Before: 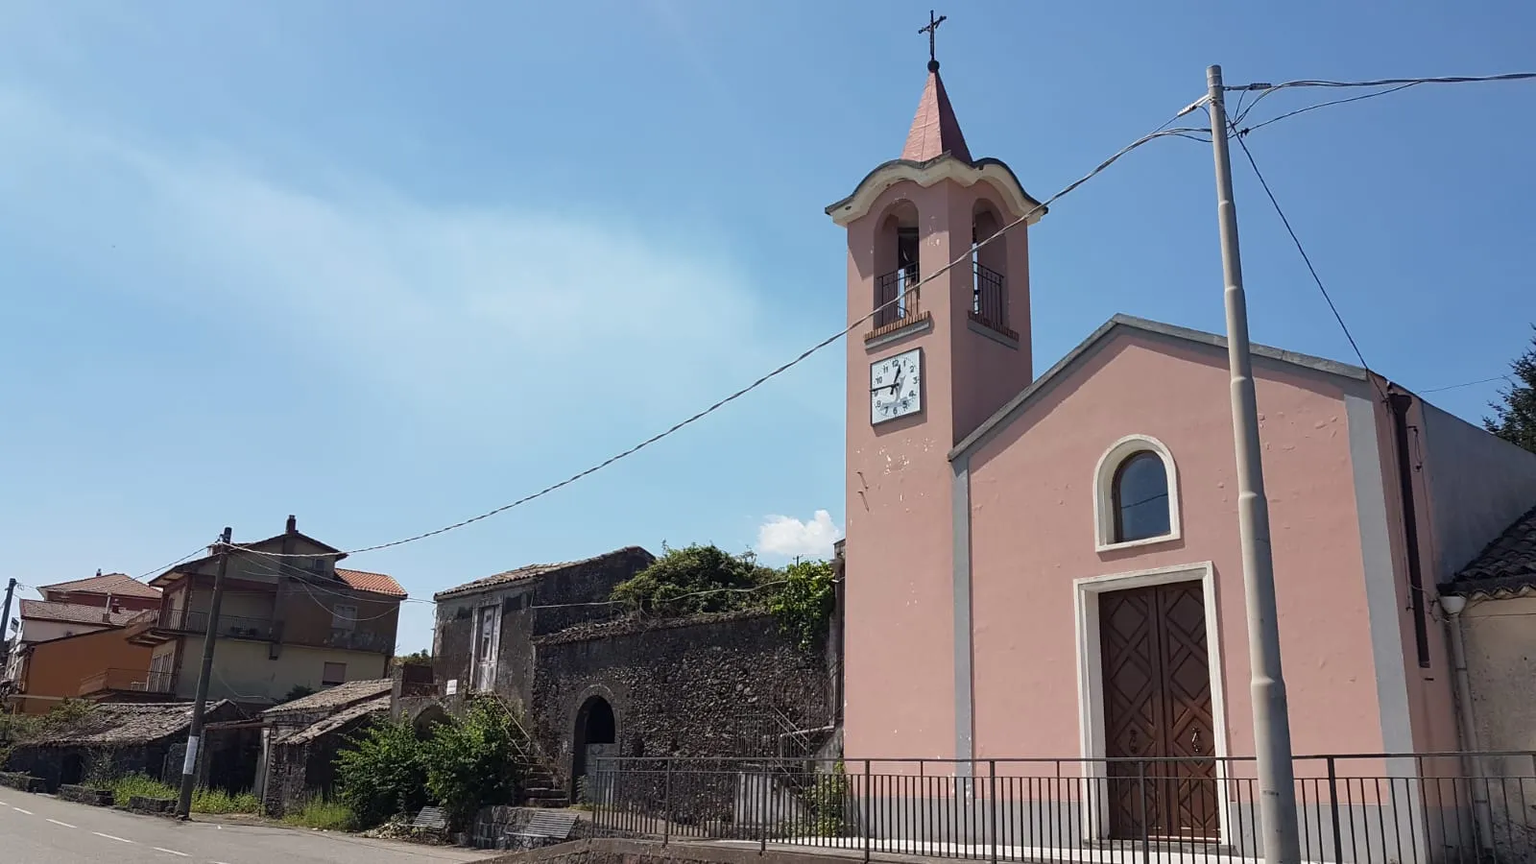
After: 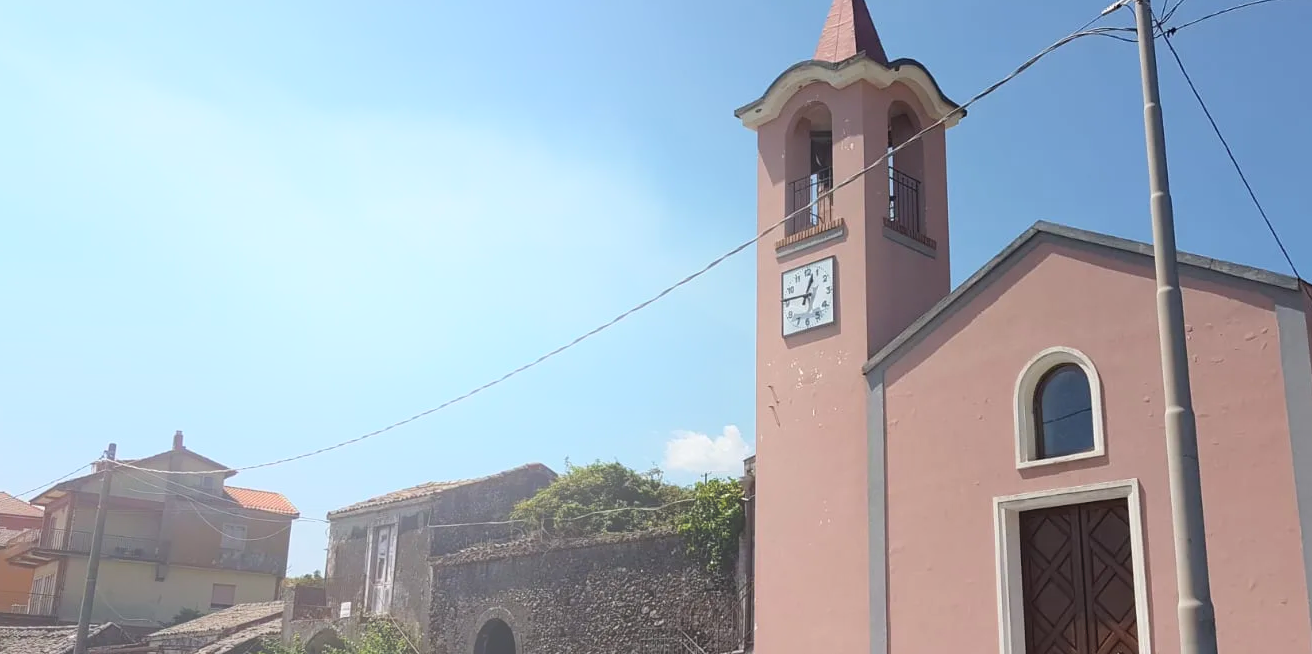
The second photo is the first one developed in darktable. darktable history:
bloom: size 38%, threshold 95%, strength 30%
crop: left 7.856%, top 11.836%, right 10.12%, bottom 15.387%
